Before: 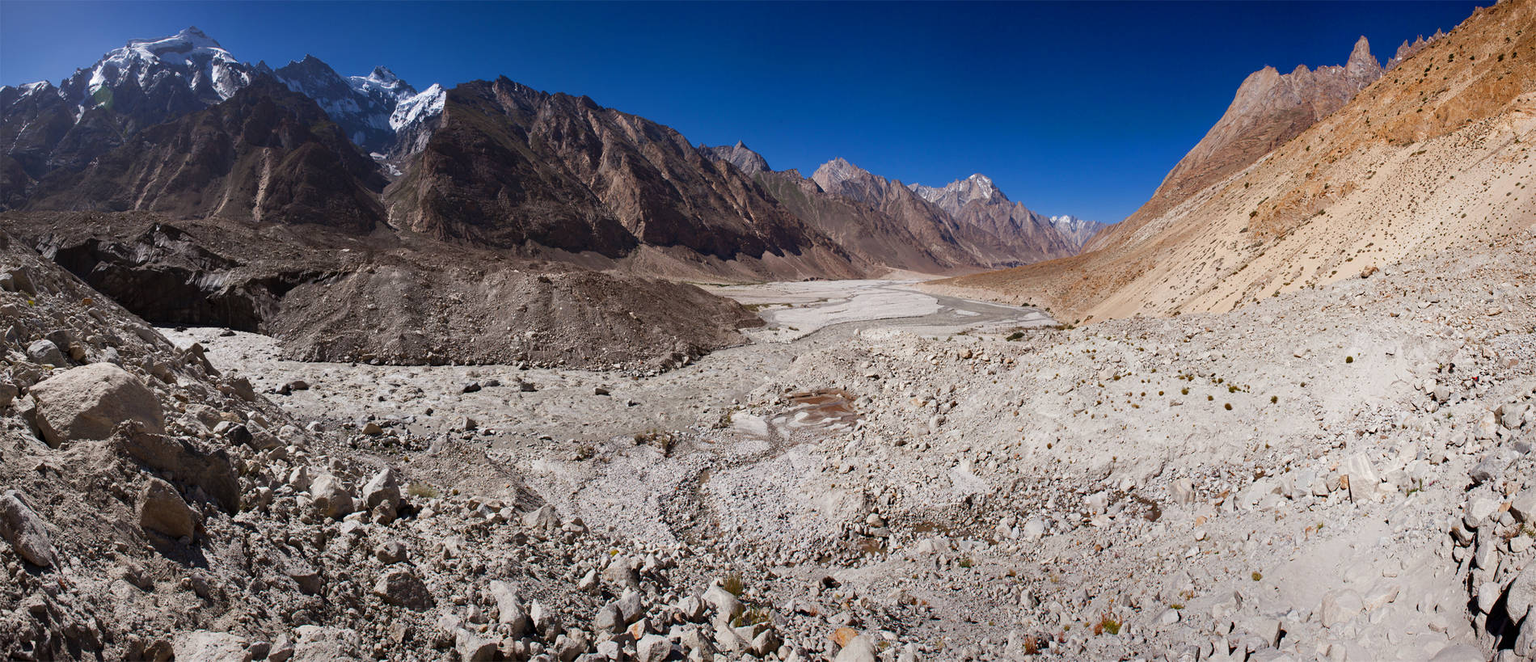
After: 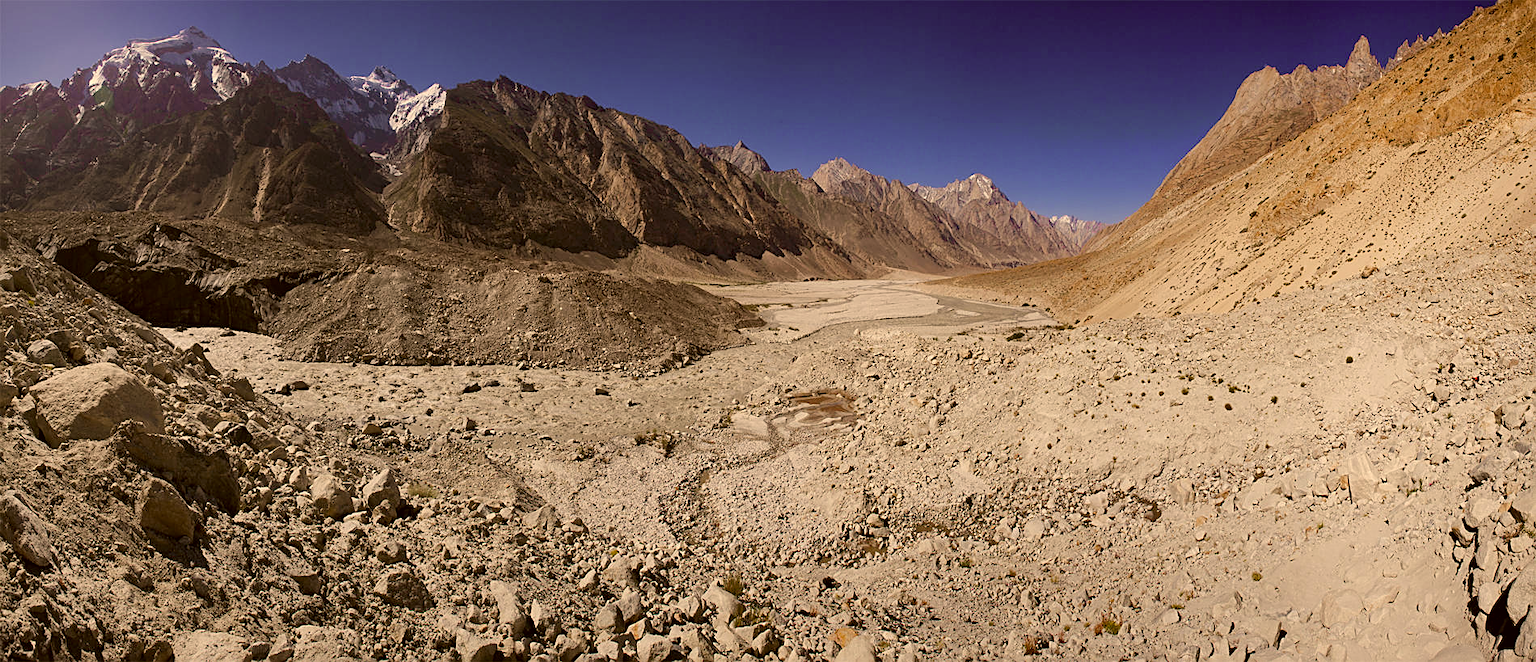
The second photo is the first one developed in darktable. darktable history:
color zones: curves: ch0 [(0, 0.6) (0.129, 0.508) (0.193, 0.483) (0.429, 0.5) (0.571, 0.5) (0.714, 0.5) (0.857, 0.5) (1, 0.6)]; ch1 [(0, 0.481) (0.112, 0.245) (0.213, 0.223) (0.429, 0.233) (0.571, 0.231) (0.683, 0.242) (0.857, 0.296) (1, 0.481)]
color balance: input saturation 80.07%
sharpen: on, module defaults
color correction: highlights a* 10.44, highlights b* 30.04, shadows a* 2.73, shadows b* 17.51, saturation 1.72
tone equalizer: on, module defaults
color balance rgb: perceptual saturation grading › global saturation 25%, perceptual brilliance grading › mid-tones 10%, perceptual brilliance grading › shadows 15%, global vibrance 20%
exposure: black level correction 0.002, exposure -0.1 EV, compensate highlight preservation false
